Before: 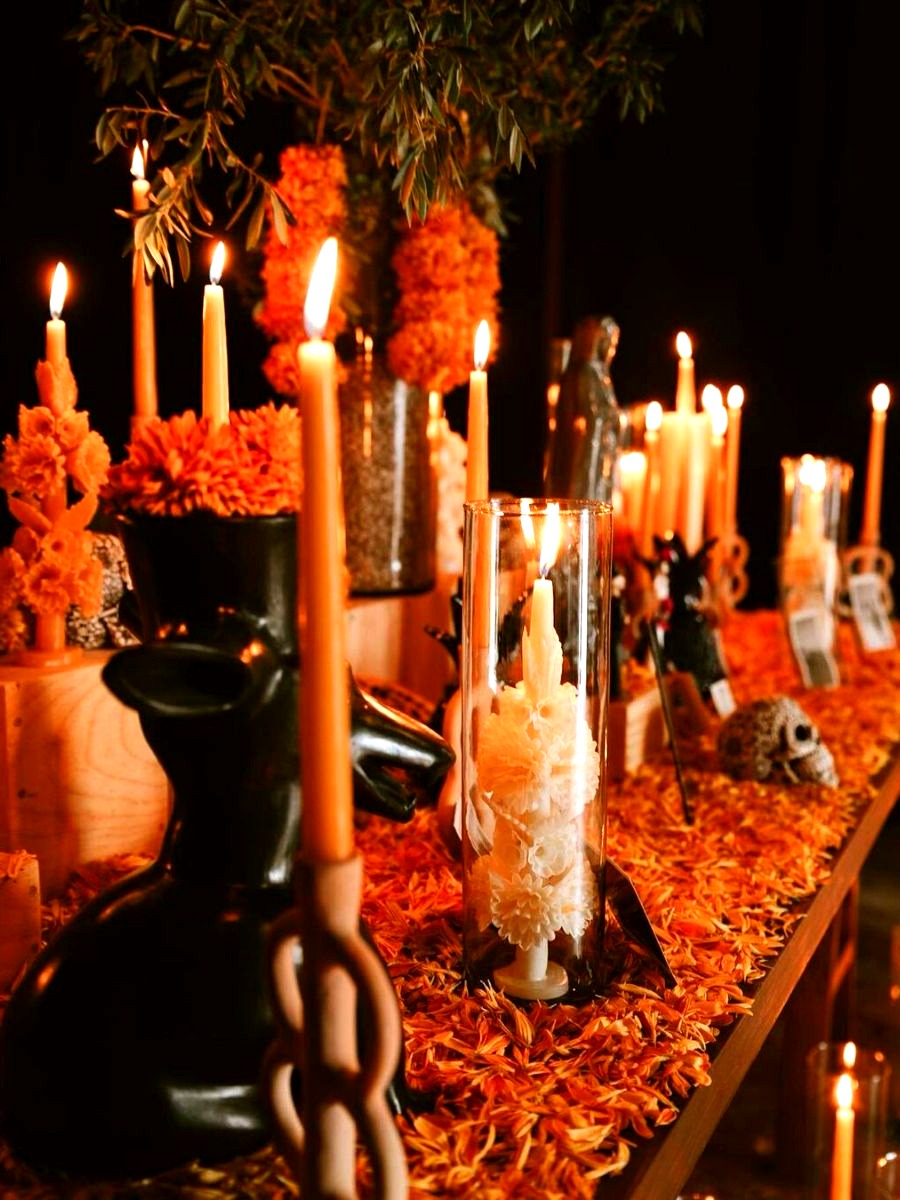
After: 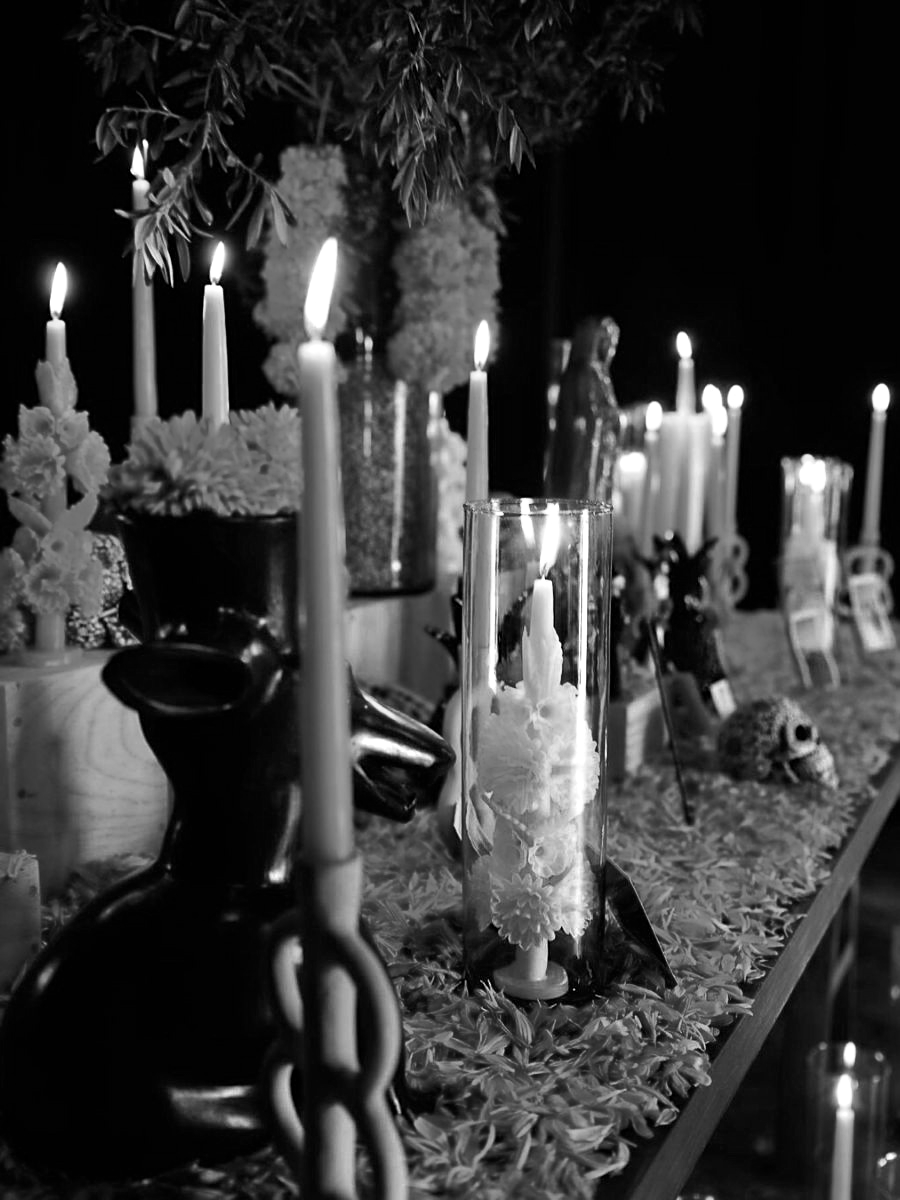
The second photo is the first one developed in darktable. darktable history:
sharpen: amount 0.207
color calibration: output gray [0.246, 0.254, 0.501, 0], x 0.381, y 0.391, temperature 4087.31 K
